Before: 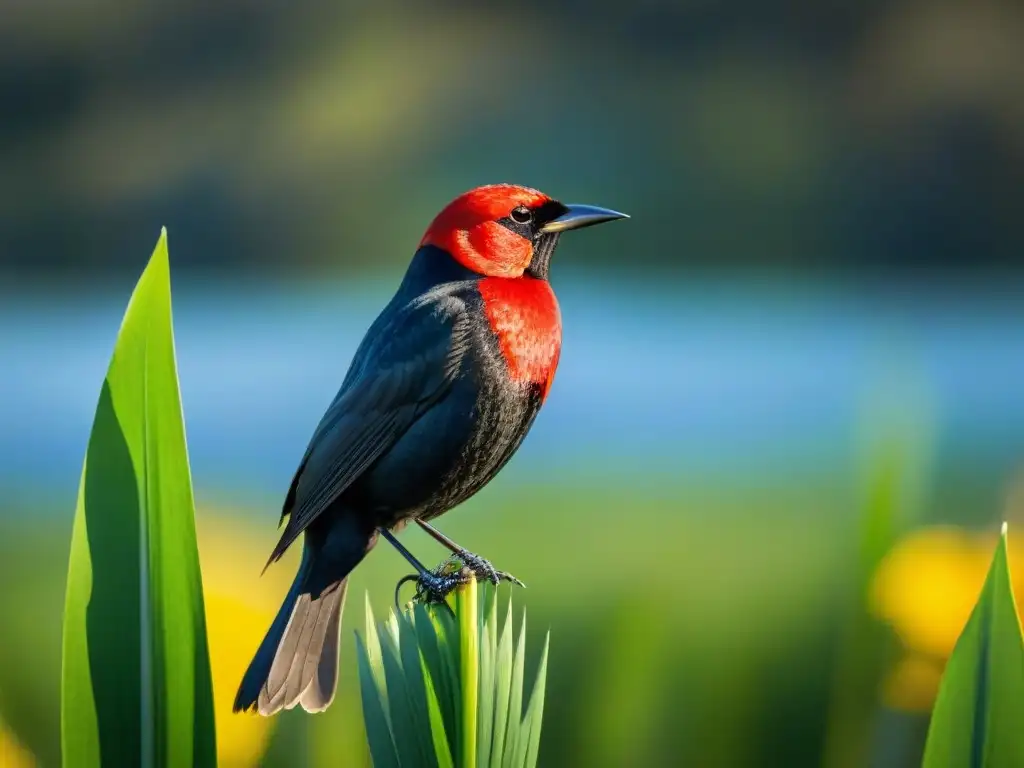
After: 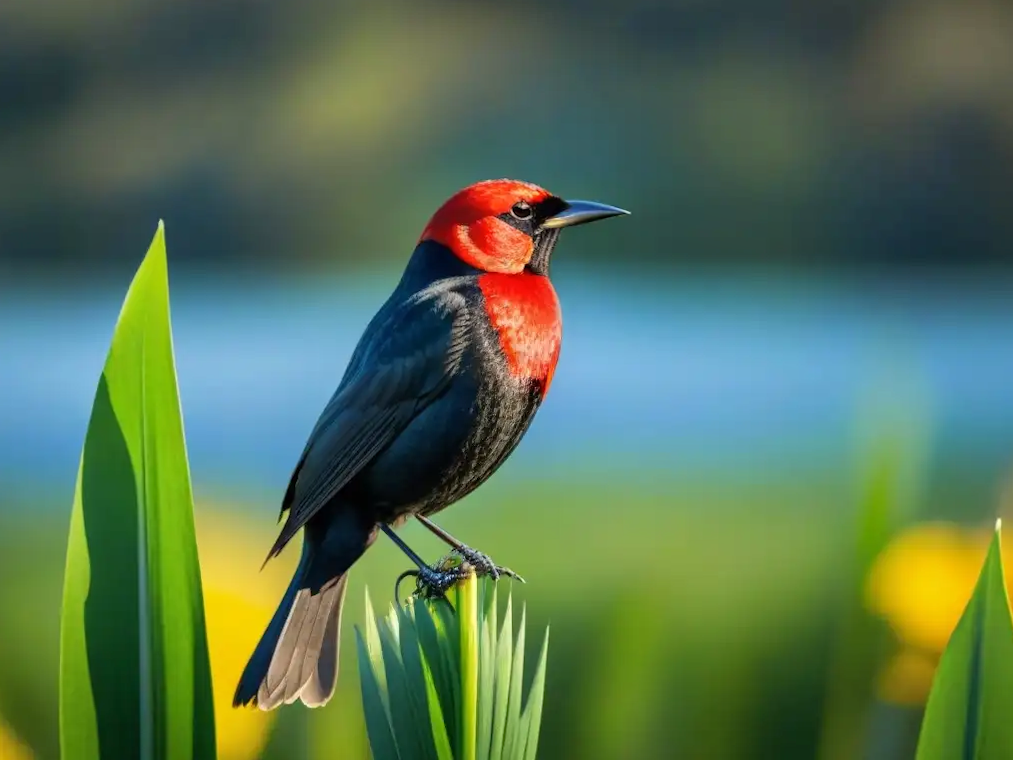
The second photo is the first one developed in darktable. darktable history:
rotate and perspective: rotation 0.174°, lens shift (vertical) 0.013, lens shift (horizontal) 0.019, shear 0.001, automatic cropping original format, crop left 0.007, crop right 0.991, crop top 0.016, crop bottom 0.997
shadows and highlights: soften with gaussian
